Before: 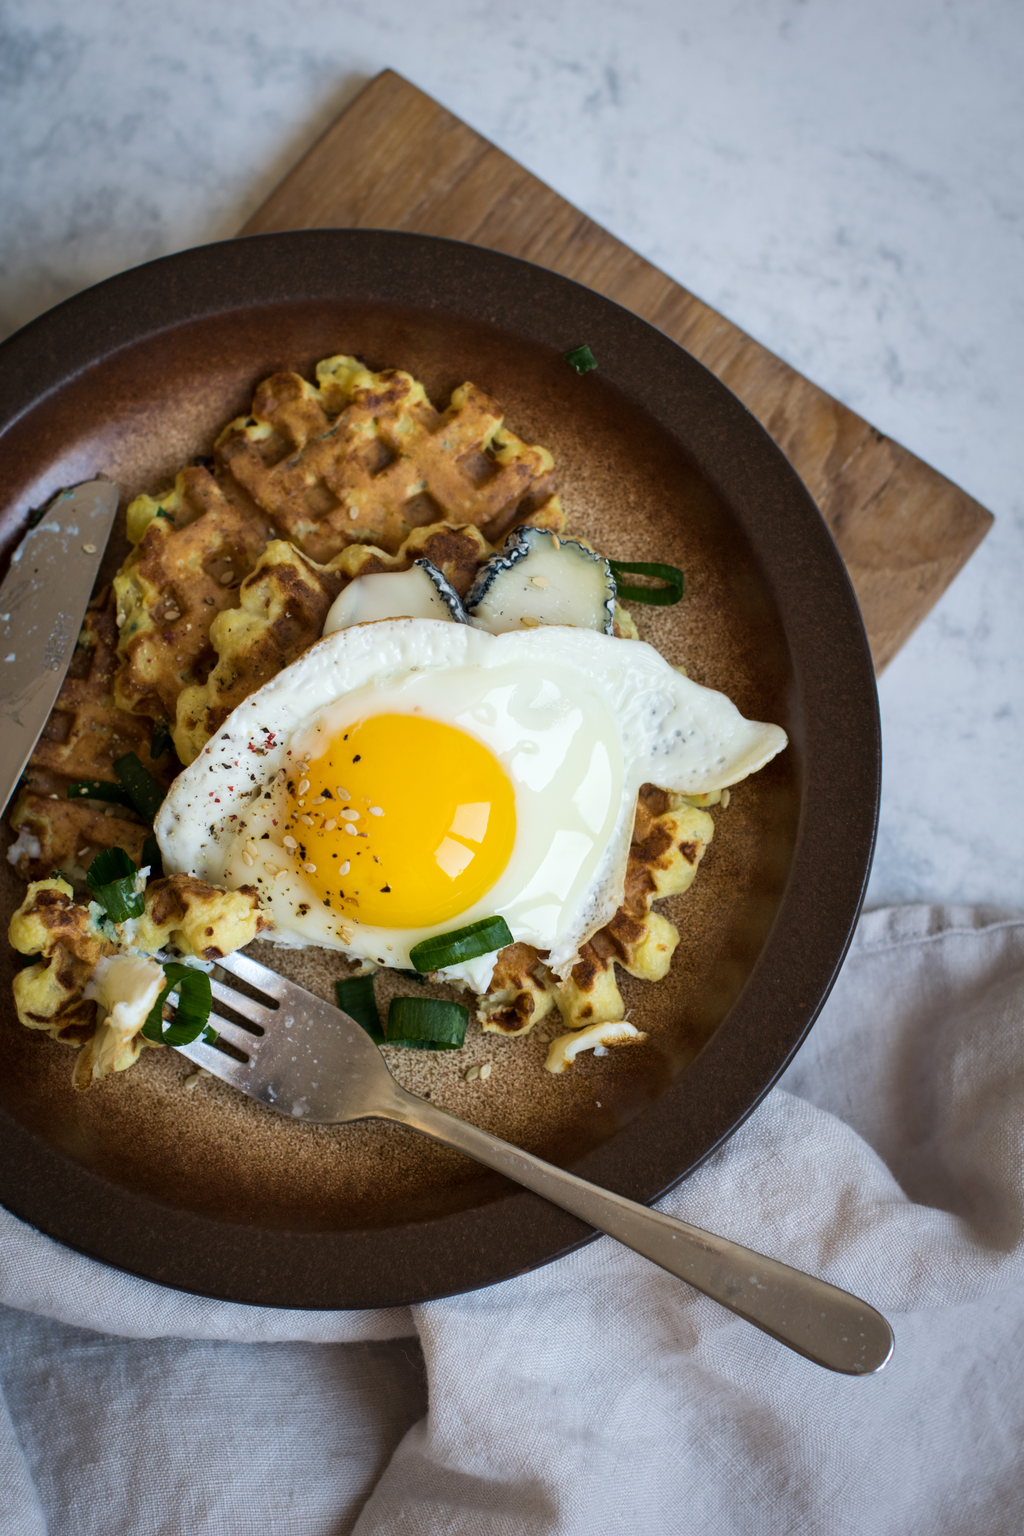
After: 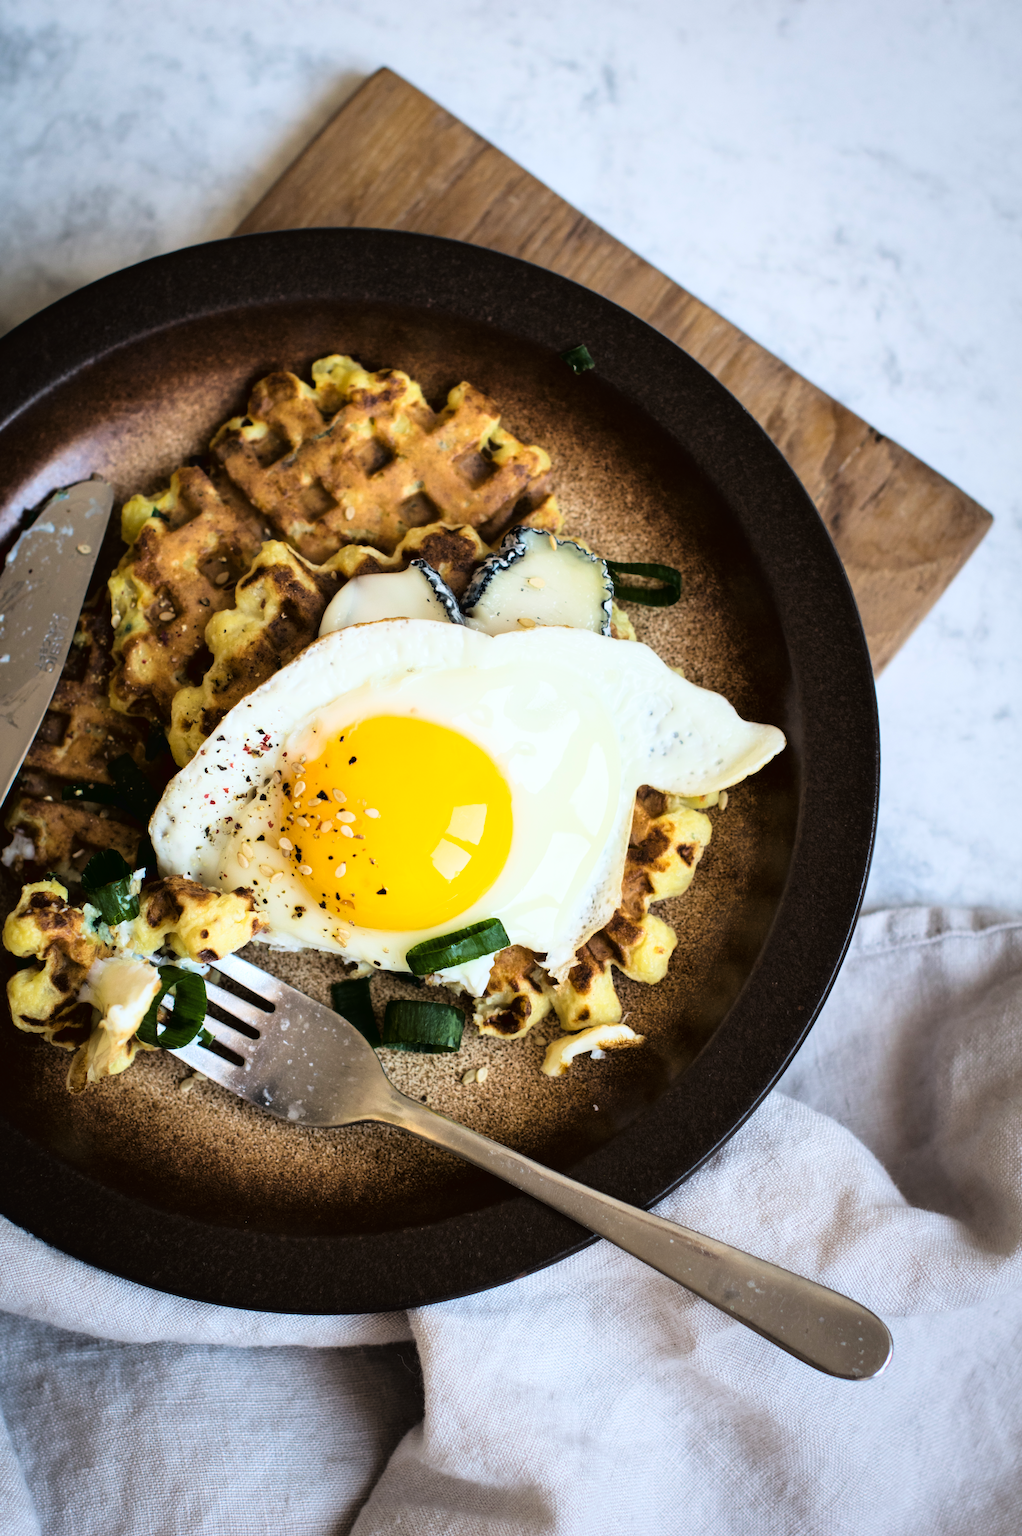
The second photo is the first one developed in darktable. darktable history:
crop and rotate: left 0.614%, top 0.179%, bottom 0.309%
tone curve: curves: ch0 [(0, 0.016) (0.11, 0.039) (0.259, 0.235) (0.383, 0.437) (0.499, 0.597) (0.733, 0.867) (0.843, 0.948) (1, 1)], color space Lab, linked channels, preserve colors none
